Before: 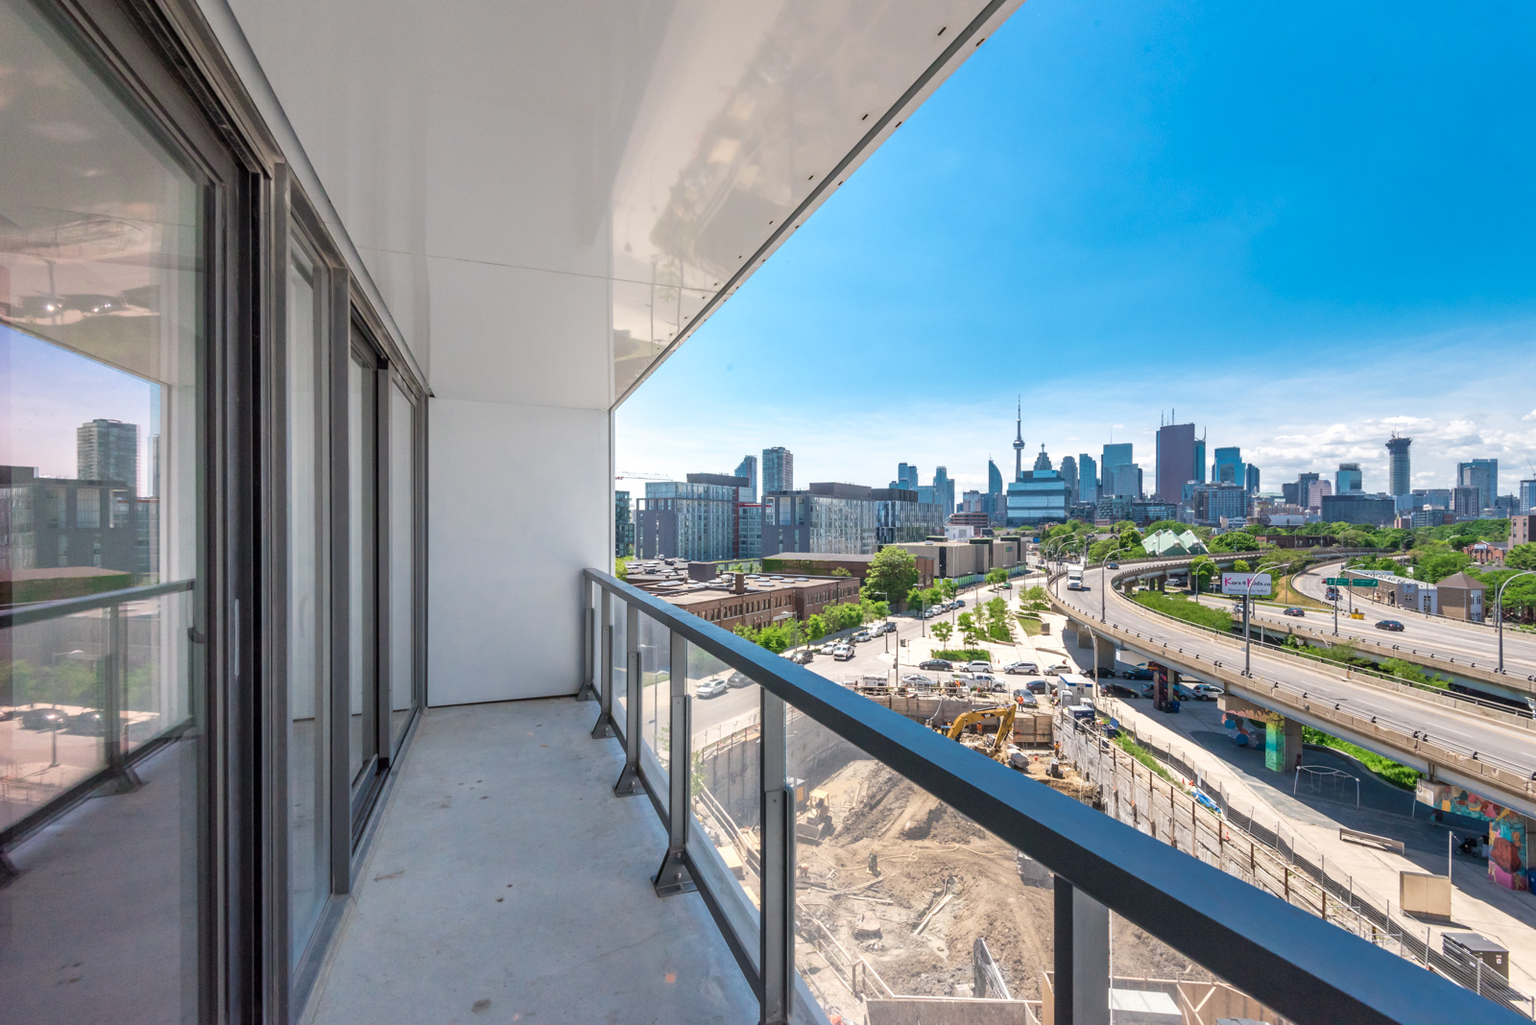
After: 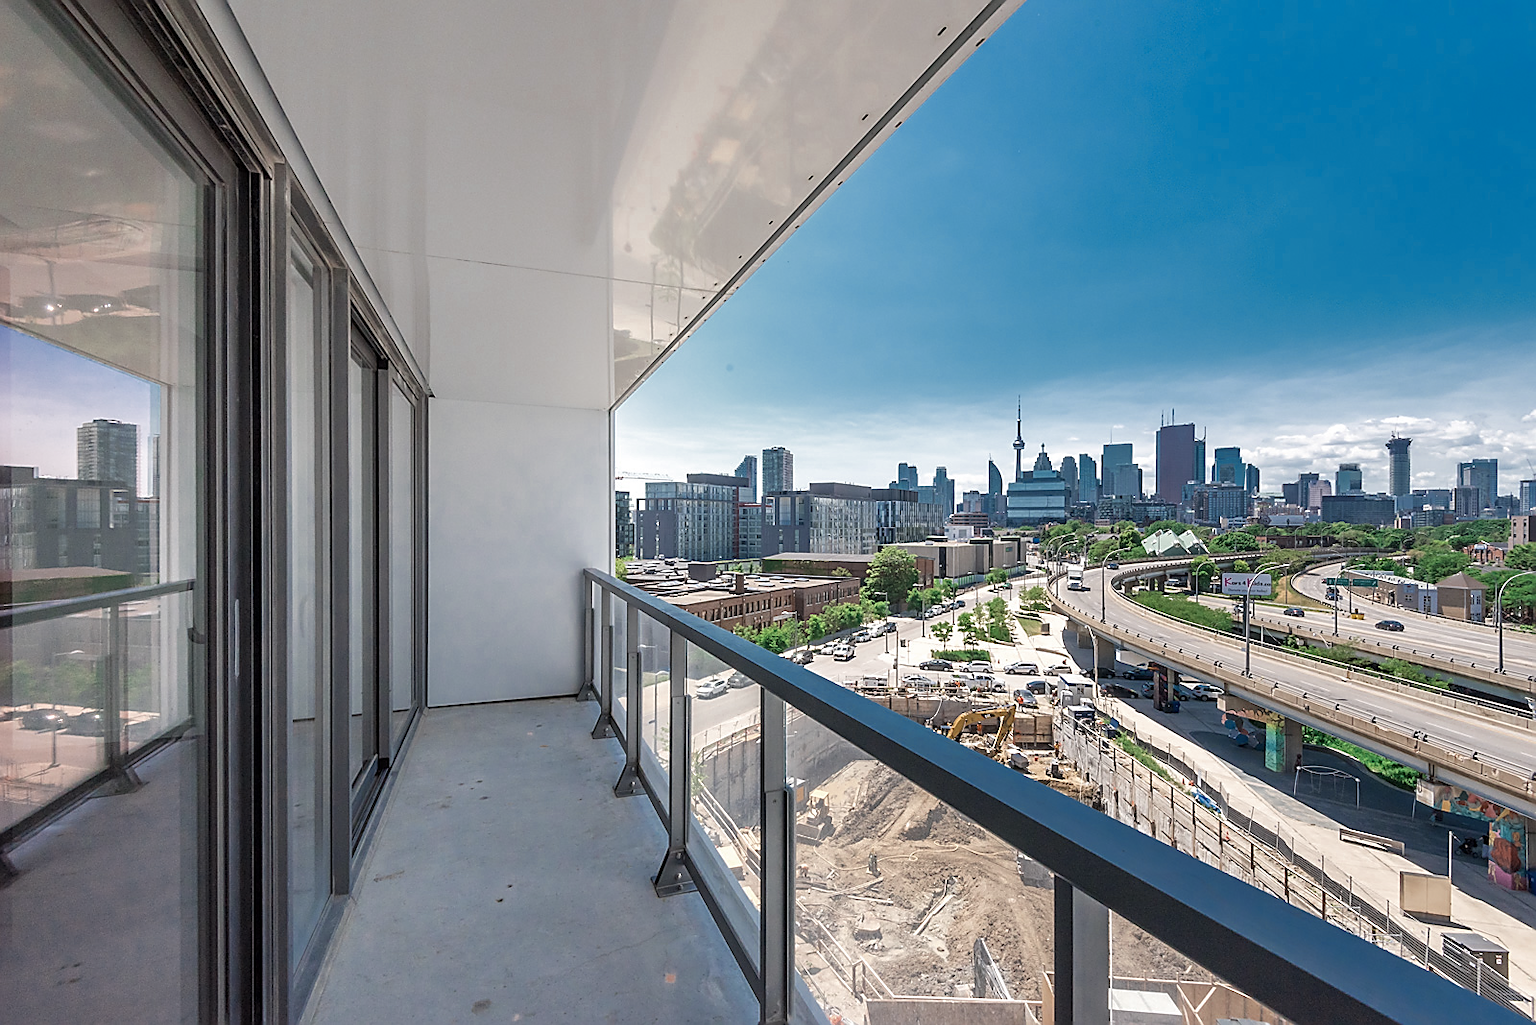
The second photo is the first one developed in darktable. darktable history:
sharpen: radius 1.375, amount 1.233, threshold 0.82
color zones: curves: ch0 [(0, 0.5) (0.125, 0.4) (0.25, 0.5) (0.375, 0.4) (0.5, 0.4) (0.625, 0.35) (0.75, 0.35) (0.875, 0.5)]; ch1 [(0, 0.35) (0.125, 0.45) (0.25, 0.35) (0.375, 0.35) (0.5, 0.35) (0.625, 0.35) (0.75, 0.45) (0.875, 0.35)]; ch2 [(0, 0.6) (0.125, 0.5) (0.25, 0.5) (0.375, 0.6) (0.5, 0.6) (0.625, 0.5) (0.75, 0.5) (0.875, 0.5)]
